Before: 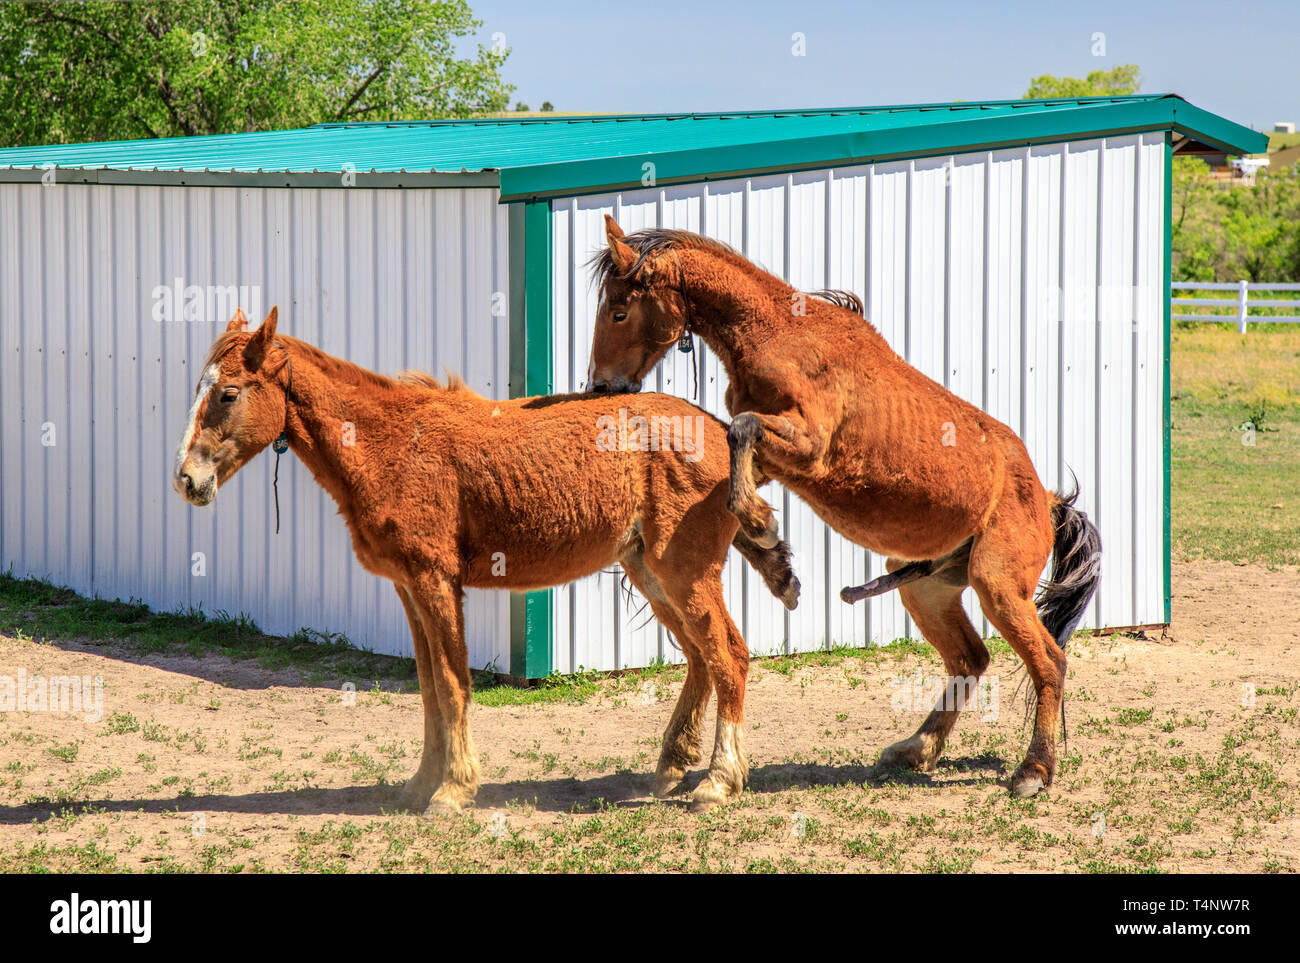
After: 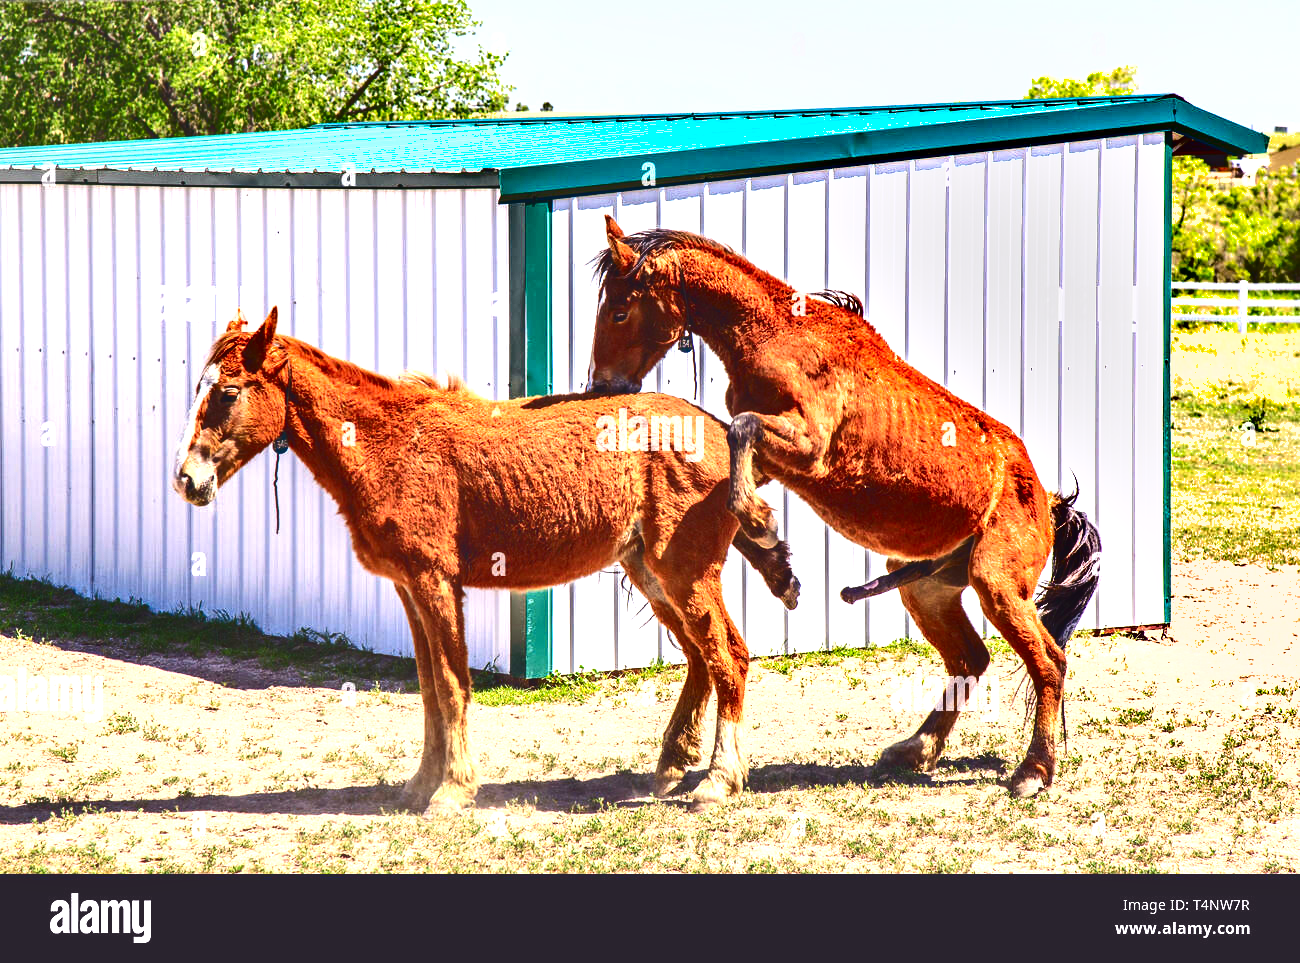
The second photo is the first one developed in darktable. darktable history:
tone curve: curves: ch0 [(0, 0.142) (0.384, 0.314) (0.752, 0.711) (0.991, 0.95)]; ch1 [(0.006, 0.129) (0.346, 0.384) (1, 1)]; ch2 [(0.003, 0.057) (0.261, 0.248) (1, 1)], color space Lab, independent channels
shadows and highlights: shadows 5, soften with gaussian
exposure: black level correction 0, exposure 1.3 EV, compensate highlight preservation false
